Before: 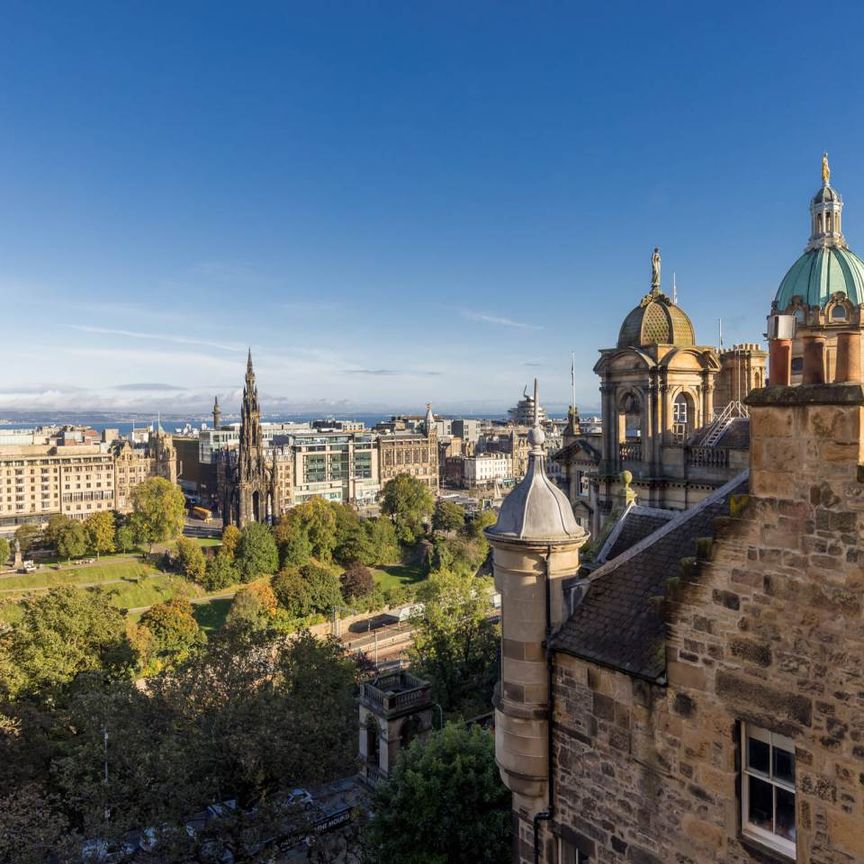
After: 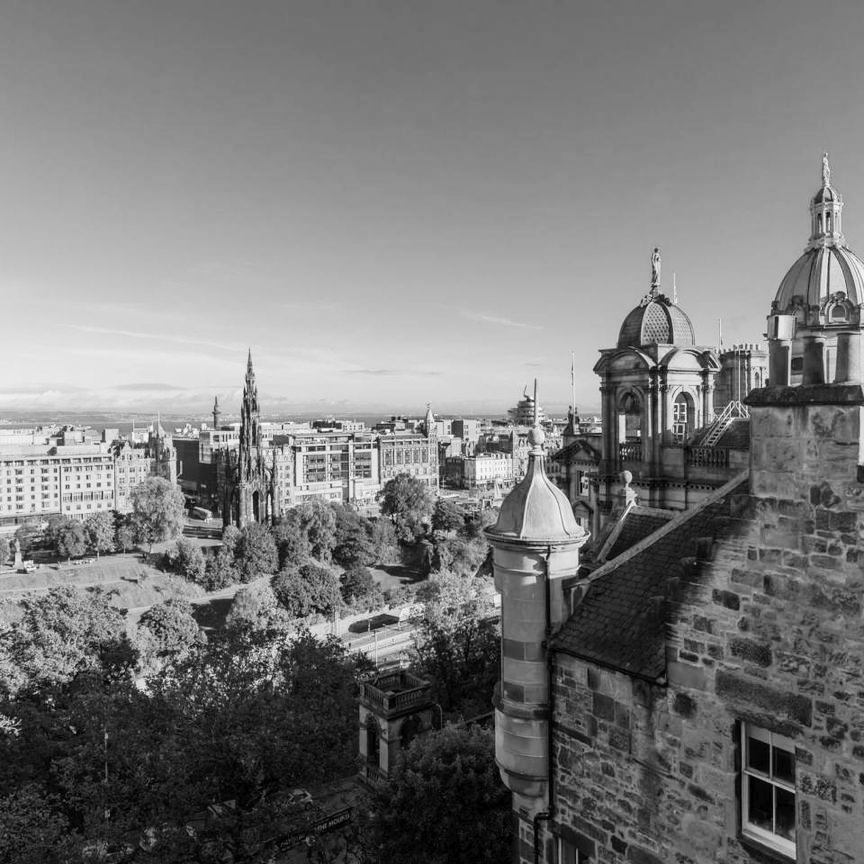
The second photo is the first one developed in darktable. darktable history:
tone curve: curves: ch0 [(0, 0) (0.003, 0.019) (0.011, 0.022) (0.025, 0.029) (0.044, 0.041) (0.069, 0.06) (0.1, 0.09) (0.136, 0.123) (0.177, 0.163) (0.224, 0.206) (0.277, 0.268) (0.335, 0.35) (0.399, 0.436) (0.468, 0.526) (0.543, 0.624) (0.623, 0.713) (0.709, 0.779) (0.801, 0.845) (0.898, 0.912) (1, 1)], preserve colors none
color look up table: target L [96.54, 88.12, 82.41, 77.34, 71.84, 64.74, 63.98, 51.49, 58.12, 48.04, 41.55, 32.1, 200.28, 83.12, 78.43, 75.15, 75.88, 59.41, 64.74, 63.22, 64.74, 48.57, 48.84, 46.43, 20.79, 25.02, 86.7, 83.12, 78.8, 74.42, 72.21, 61.7, 58.64, 46.43, 54.76, 47.5, 53.09, 45.63, 38.86, 25.76, 13.55, 9.263, 7.739, 4.315, 87.41, 74.78, 64.74, 40.73, 29.14], target a [-0.001, -0.001, -0.002, -0.001, 0, 0, 0, 0.001, 0.001, 0.001, 0, 0.001, 0, -0.001, 0, -0.001, -0.002, 0, 0, -0.001, 0, 0.001, 0.001, 0, 0, 0.001, -0.001 ×5, 0 ×4, 0.001 ×4, 0 ×5, -0.001, 0, 0, 0, 0.001], target b [0.023, 0.022, 0.022, 0.002 ×4, -0.004, -0.004, -0.004, 0.001, -0.005, 0, 0.001, 0.001, 0.002, 0.022, 0.002, 0.002, 0.02, 0.002, -0.004, -0.003, 0.001, 0.006, -0.003, 0.022, 0.001, 0.002, 0.021, 0.002, 0.002, -0.004, 0.001, 0.002, -0.004, -0.002, -0.003, -0.006, -0.001, -0.002, 0, 0, 0, 0.001, 0.001, 0.002, -0.003, -0.003], num patches 49
